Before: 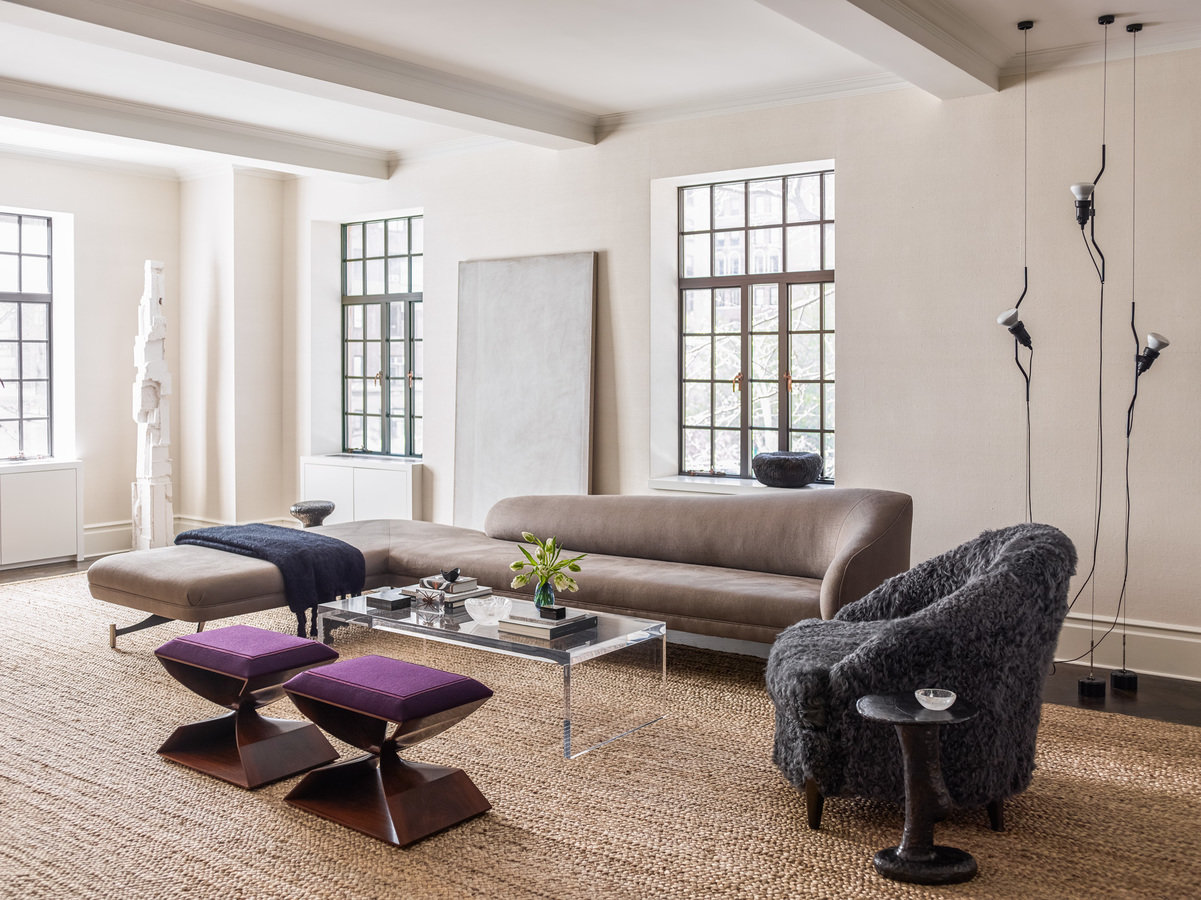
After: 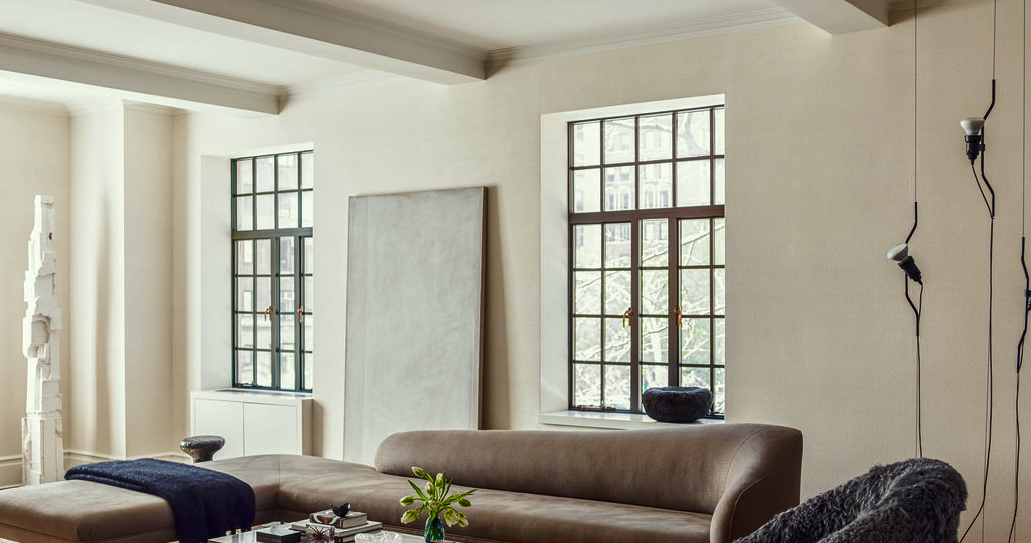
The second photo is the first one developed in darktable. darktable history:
crop and rotate: left 9.303%, top 7.237%, right 4.8%, bottom 32.389%
contrast brightness saturation: brightness -0.246, saturation 0.196
color correction: highlights a* -4.46, highlights b* 6.68
